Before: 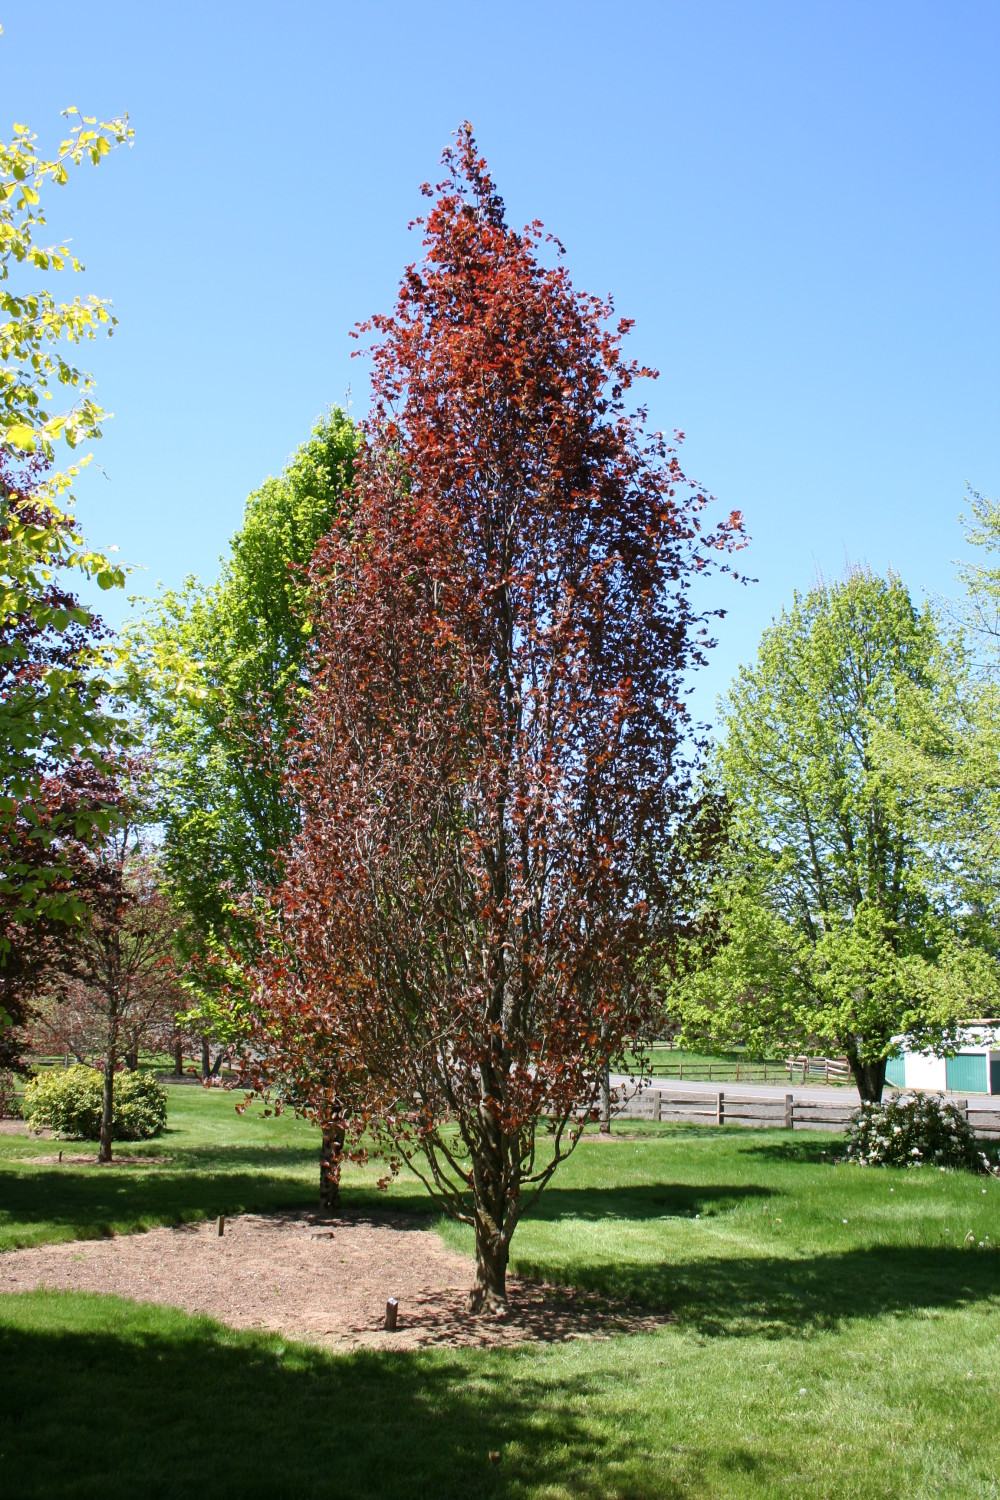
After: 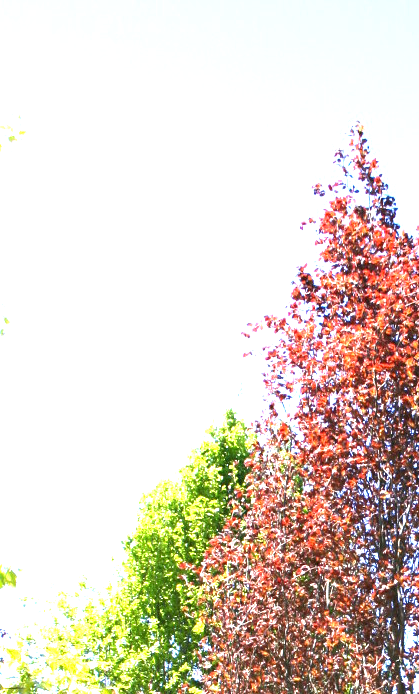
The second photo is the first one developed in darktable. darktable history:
exposure: black level correction 0, exposure 1.741 EV, compensate exposure bias true, compensate highlight preservation false
crop and rotate: left 10.817%, top 0.062%, right 47.194%, bottom 53.626%
